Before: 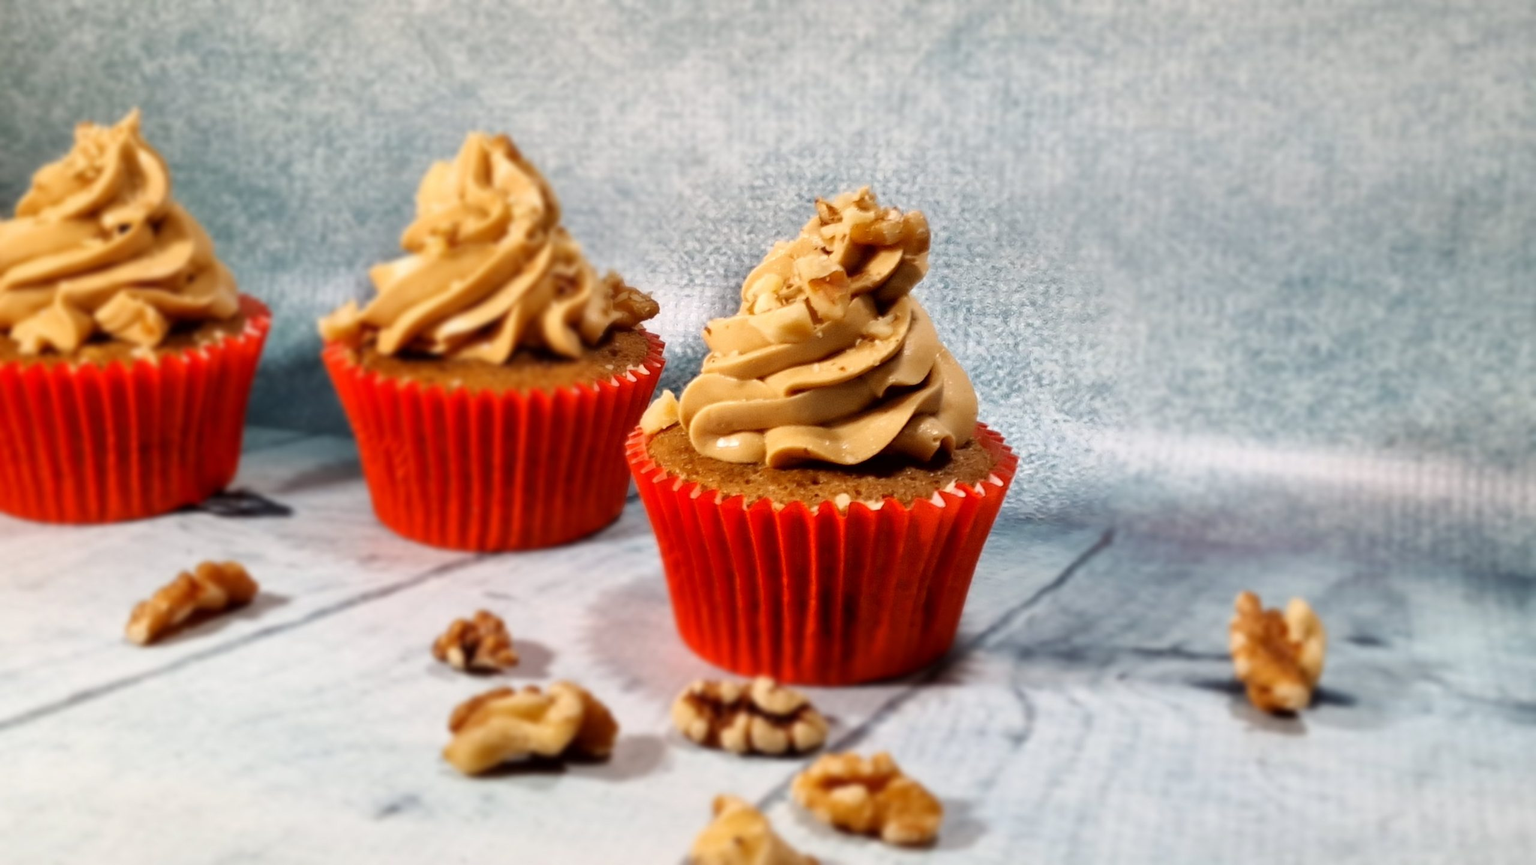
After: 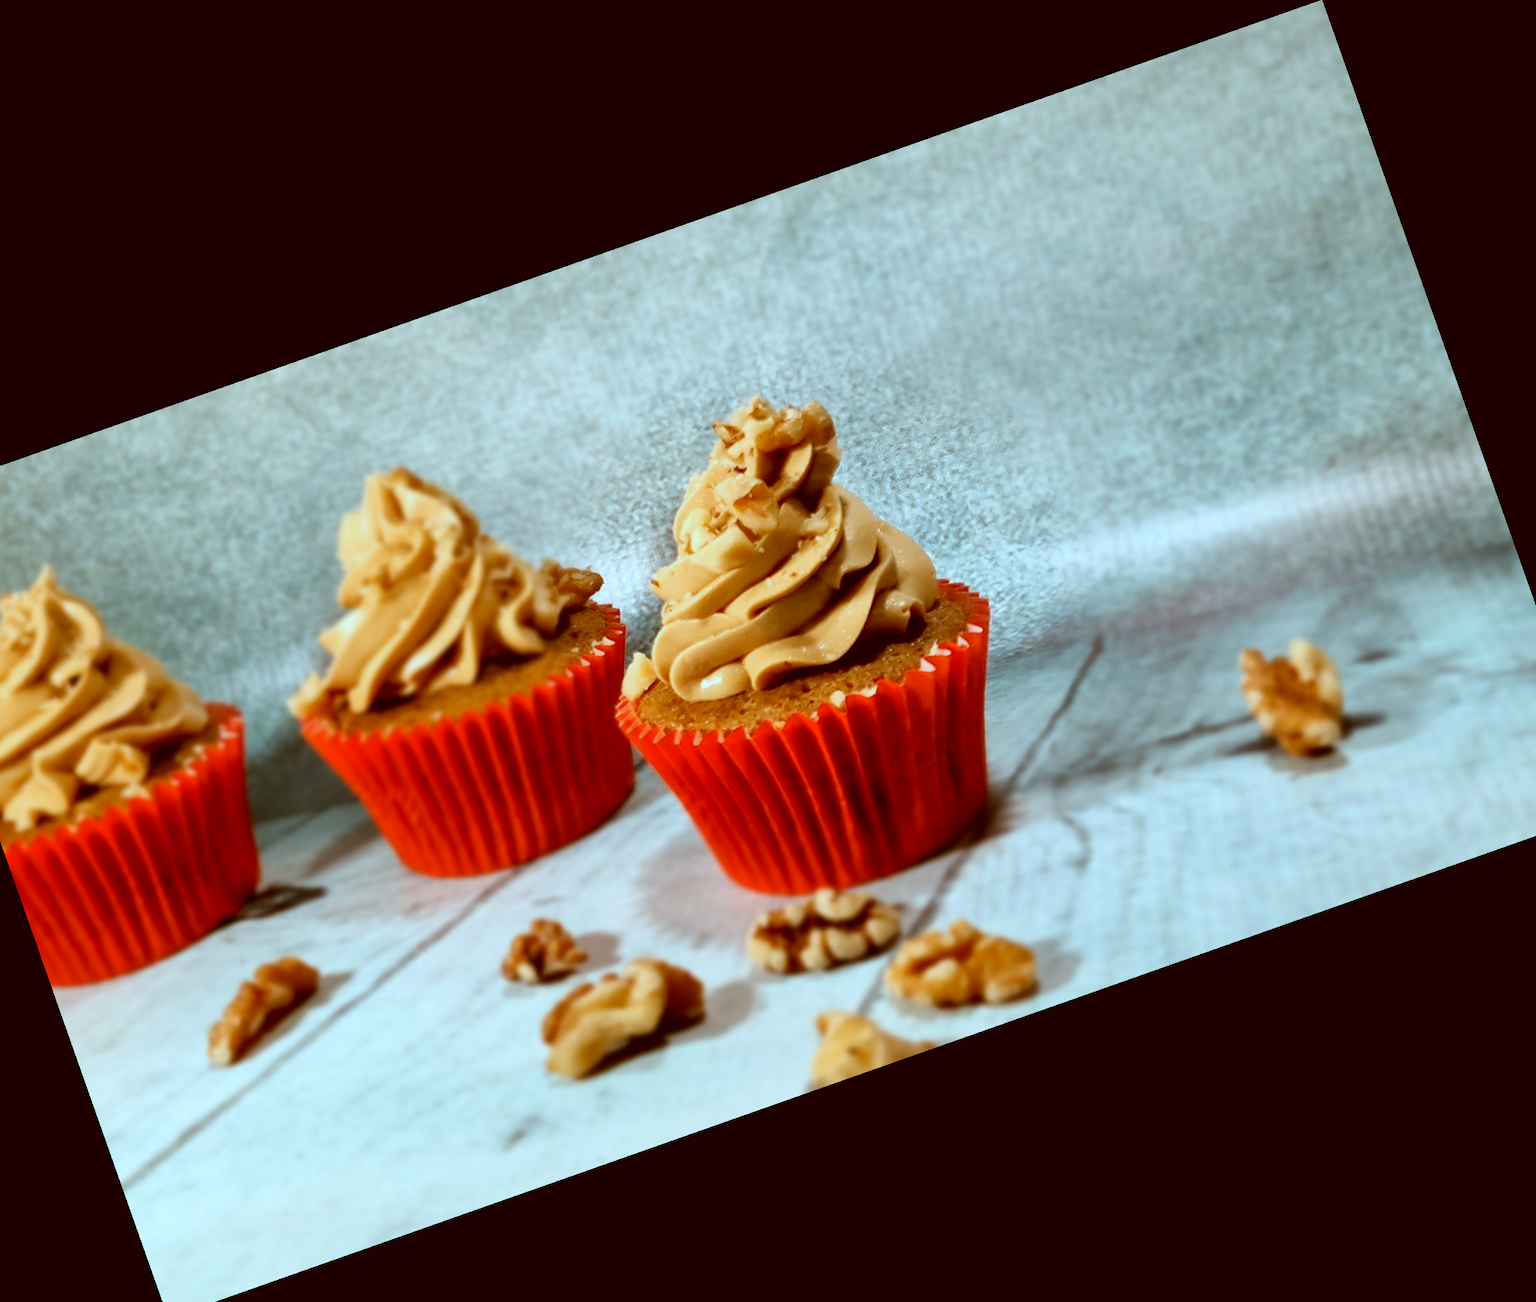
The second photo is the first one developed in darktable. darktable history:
crop and rotate: angle 19.43°, left 6.812%, right 4.125%, bottom 1.087%
color correction: highlights a* -14.62, highlights b* -16.22, shadows a* 10.12, shadows b* 29.4
